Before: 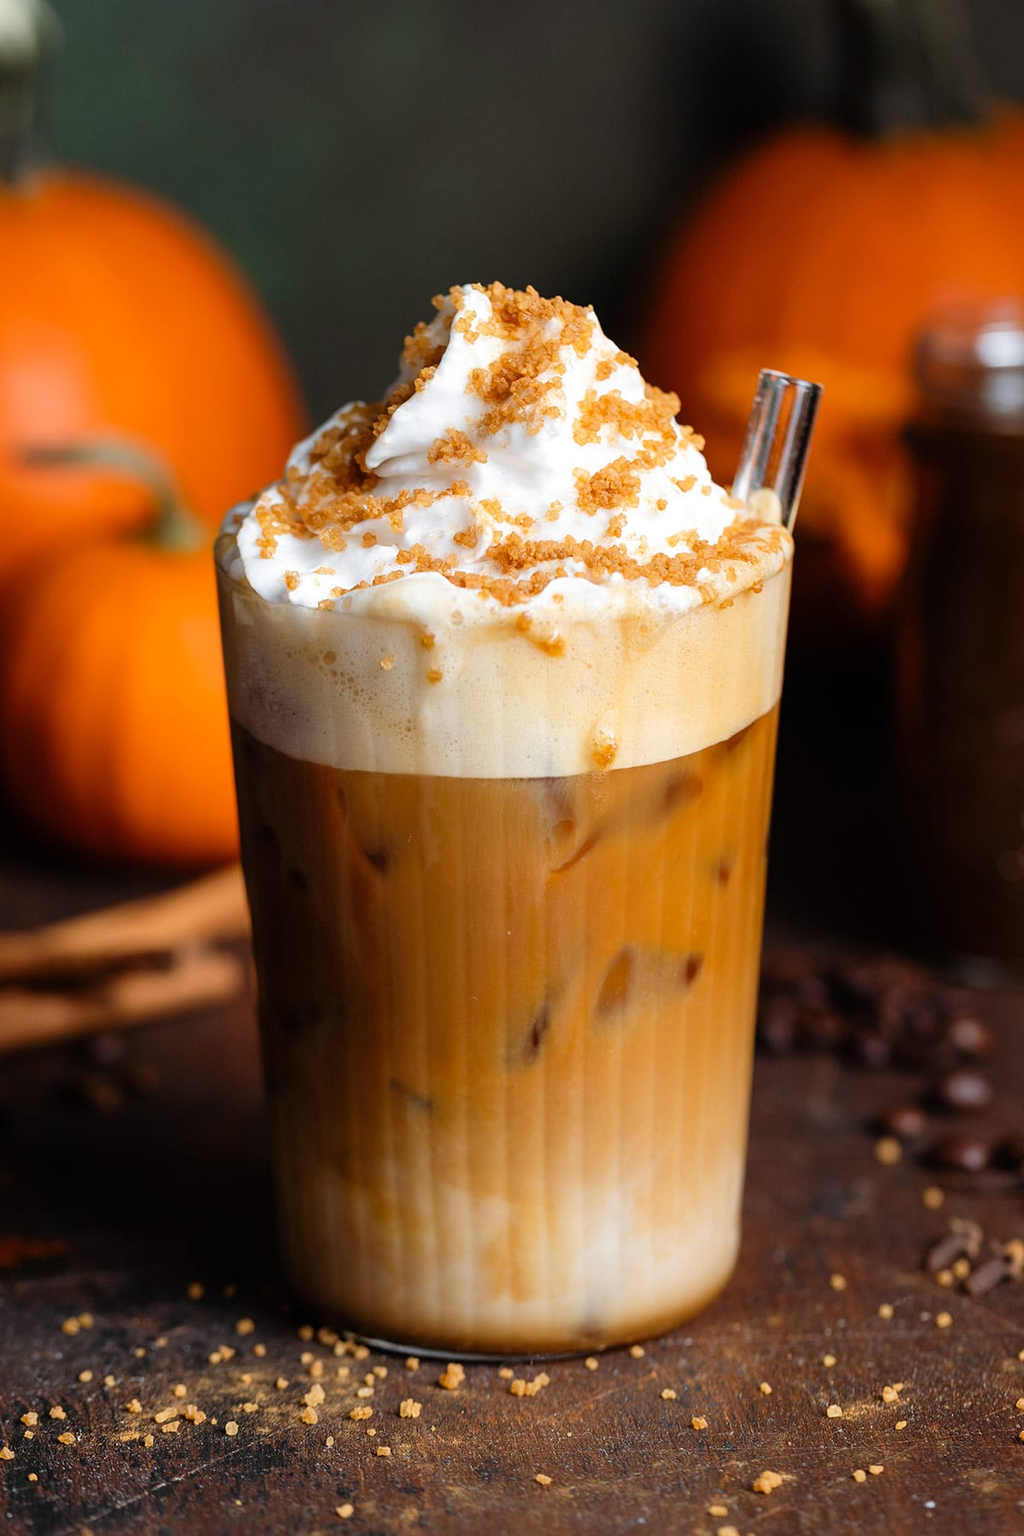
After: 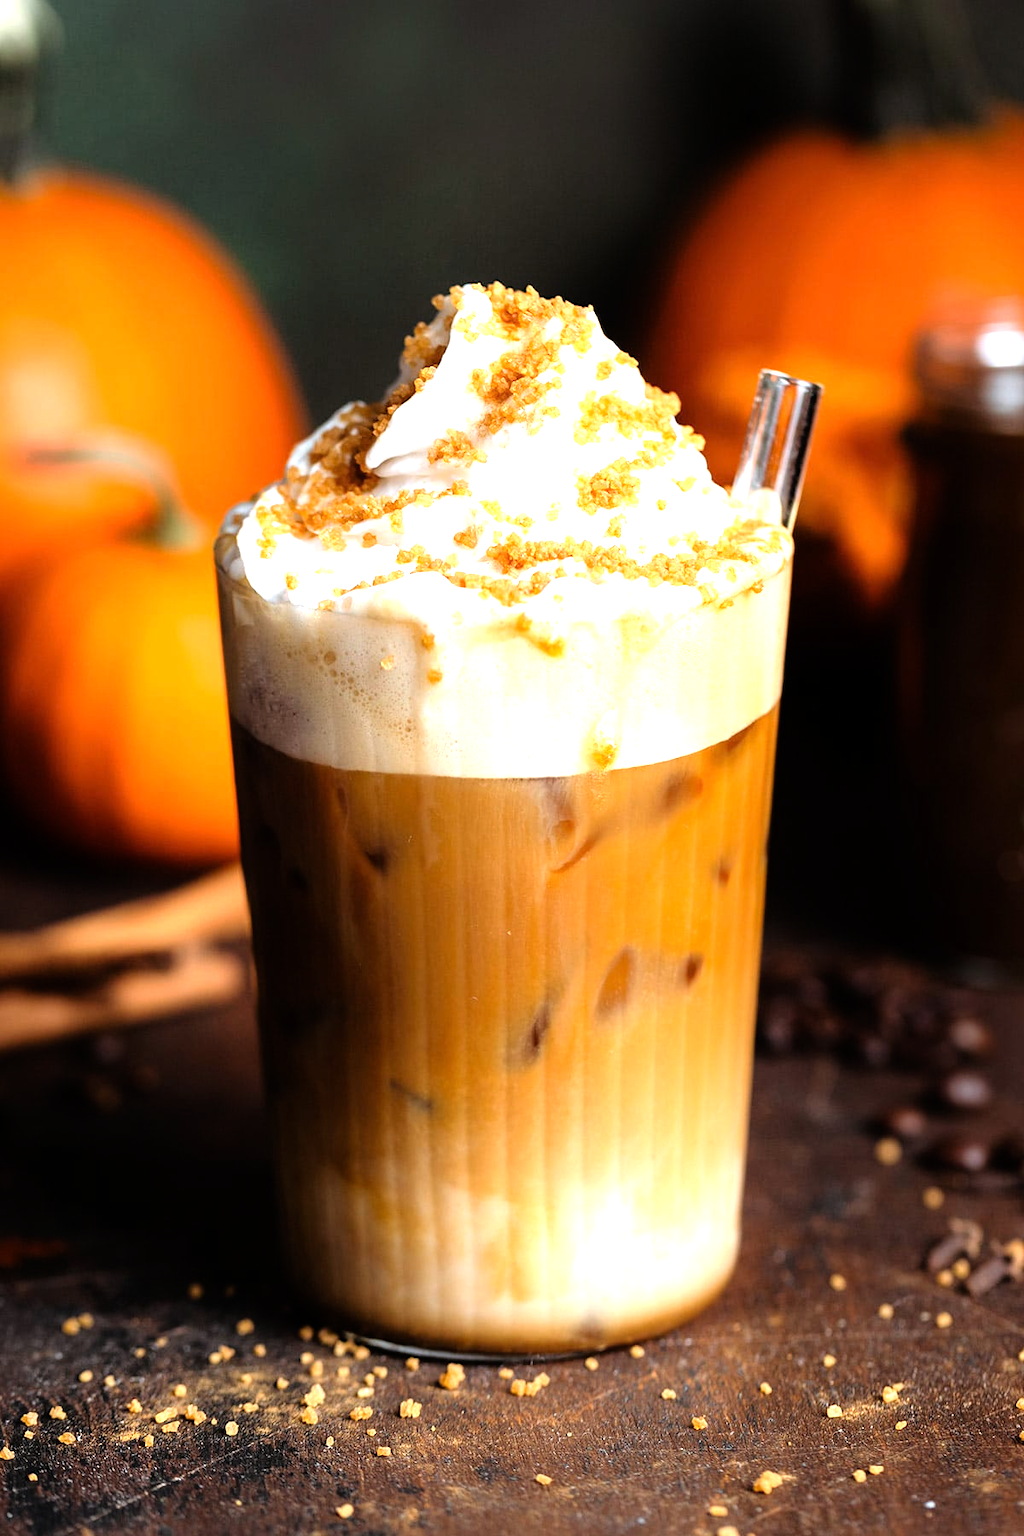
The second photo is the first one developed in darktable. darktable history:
tone equalizer: -8 EV -1.09 EV, -7 EV -1.03 EV, -6 EV -0.856 EV, -5 EV -0.563 EV, -3 EV 0.596 EV, -2 EV 0.851 EV, -1 EV 0.993 EV, +0 EV 1.06 EV
